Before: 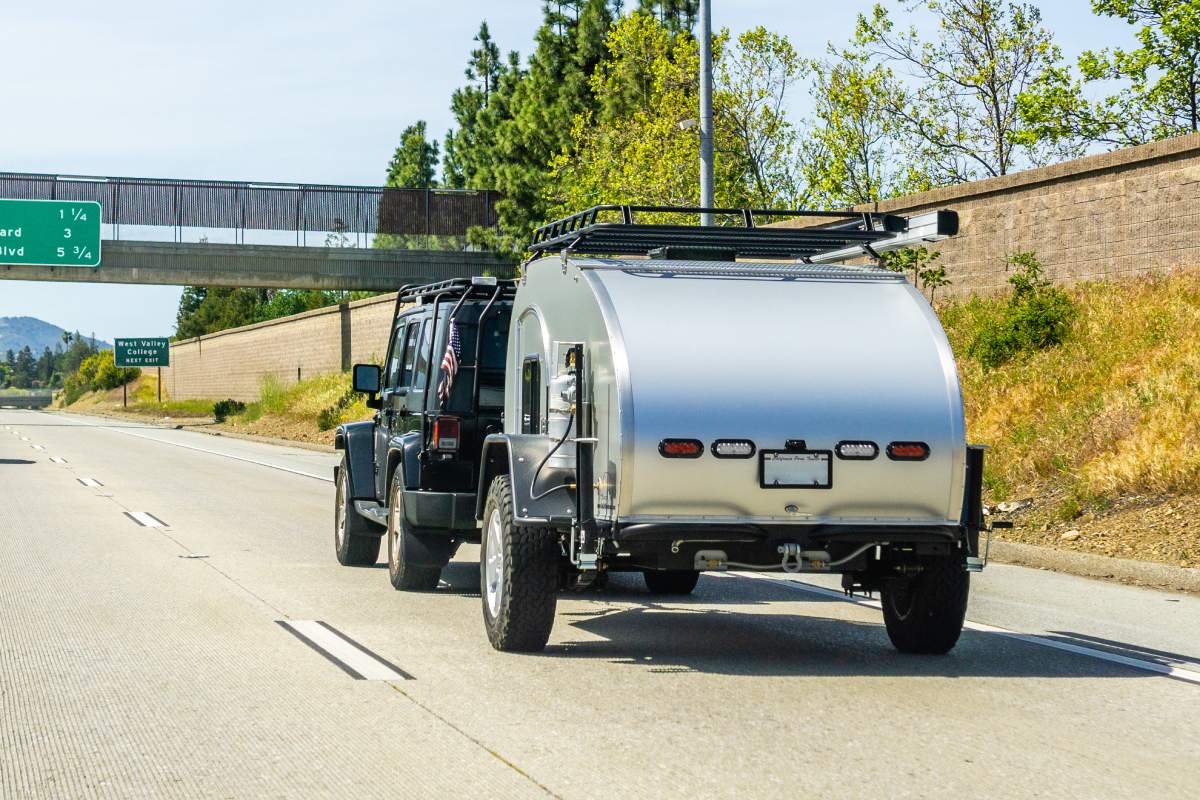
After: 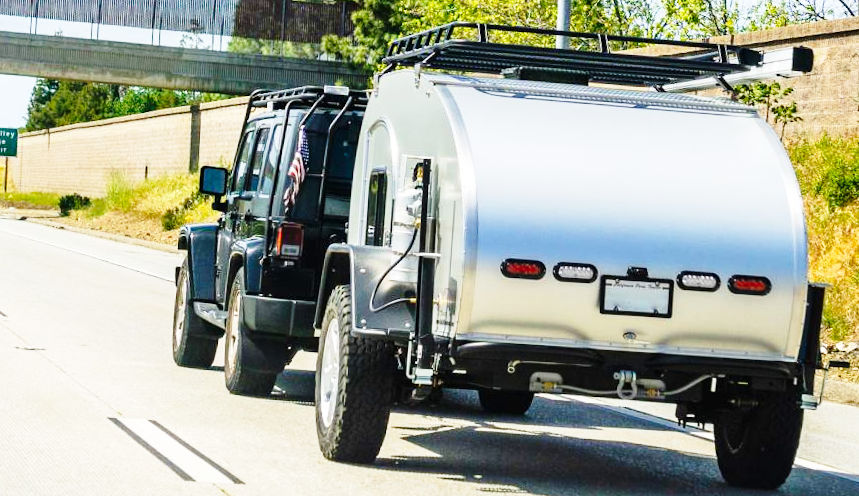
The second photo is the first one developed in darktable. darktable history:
base curve: curves: ch0 [(0, 0) (0.028, 0.03) (0.121, 0.232) (0.46, 0.748) (0.859, 0.968) (1, 1)], preserve colors none
crop and rotate: angle -3.37°, left 9.79%, top 20.73%, right 12.42%, bottom 11.82%
